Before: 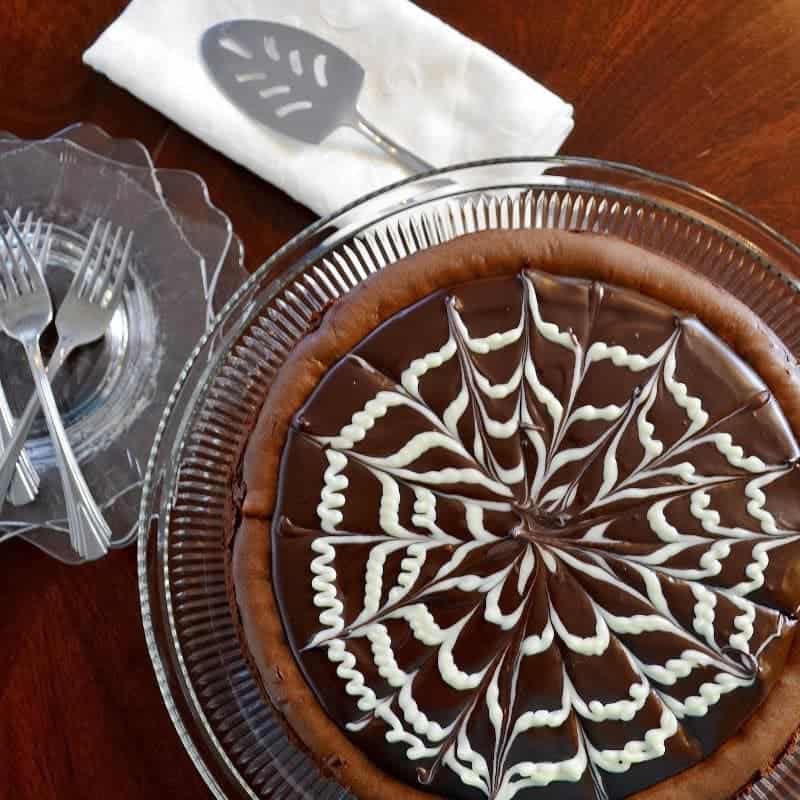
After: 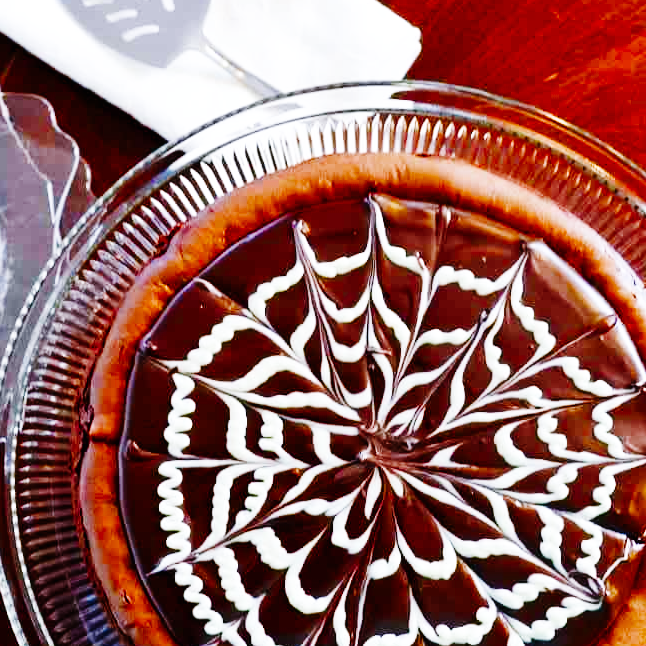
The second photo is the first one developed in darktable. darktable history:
base curve: curves: ch0 [(0, 0) (0, 0) (0.002, 0.001) (0.008, 0.003) (0.019, 0.011) (0.037, 0.037) (0.064, 0.11) (0.102, 0.232) (0.152, 0.379) (0.216, 0.524) (0.296, 0.665) (0.394, 0.789) (0.512, 0.881) (0.651, 0.945) (0.813, 0.986) (1, 1)], preserve colors none
crop: left 19.159%, top 9.58%, bottom 9.58%
color balance rgb: perceptual saturation grading › global saturation 20%, perceptual saturation grading › highlights -25%, perceptual saturation grading › shadows 50%
color calibration: illuminant as shot in camera, x 0.358, y 0.373, temperature 4628.91 K
